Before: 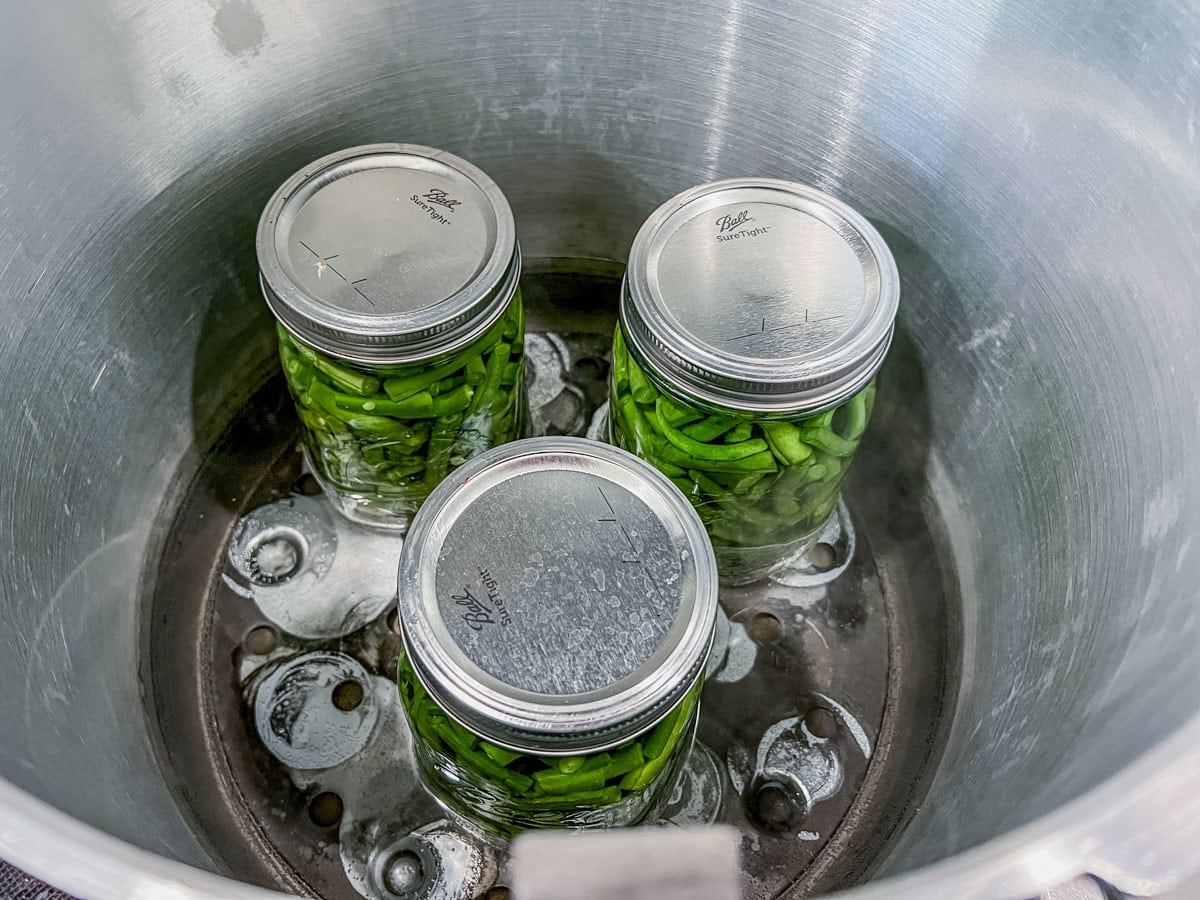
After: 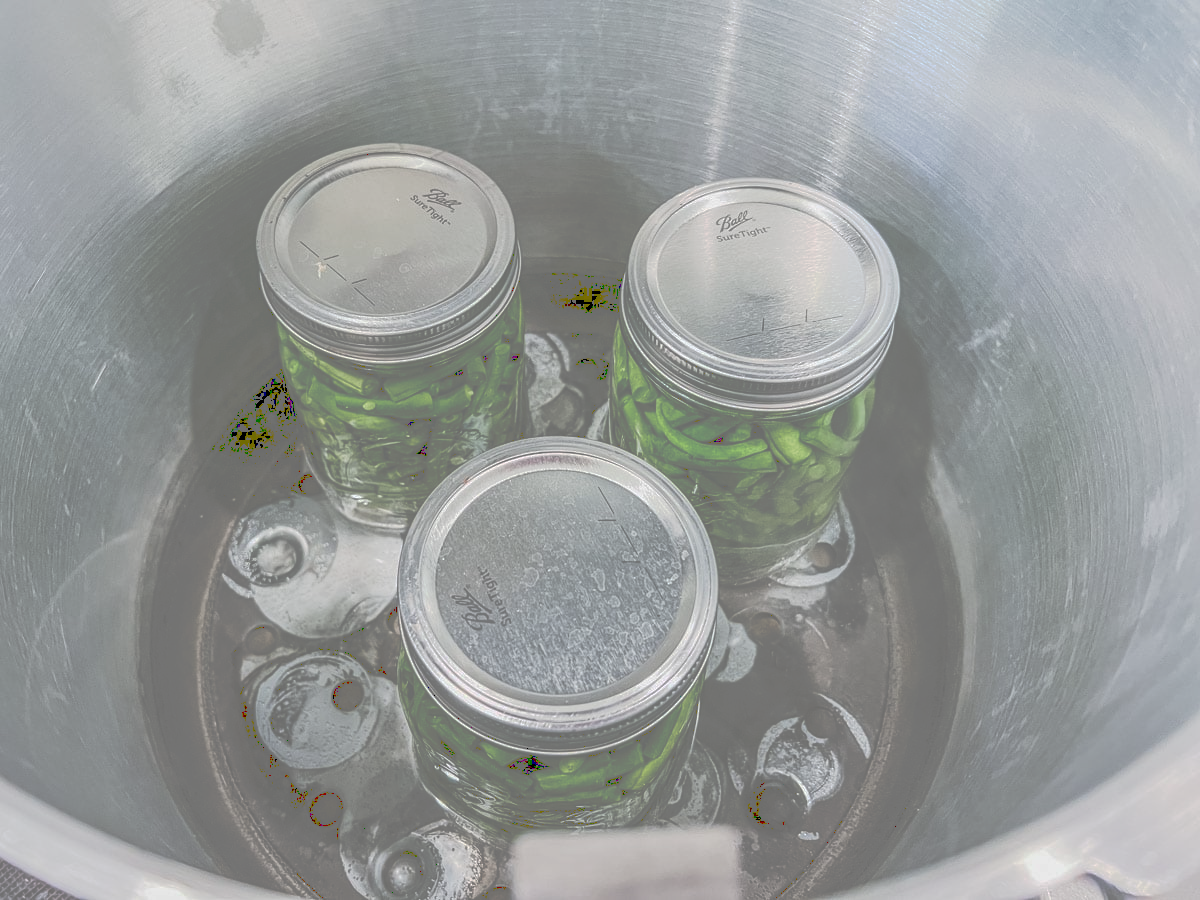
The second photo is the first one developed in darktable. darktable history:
tone curve: curves: ch0 [(0, 0) (0.003, 0.453) (0.011, 0.457) (0.025, 0.457) (0.044, 0.463) (0.069, 0.464) (0.1, 0.471) (0.136, 0.475) (0.177, 0.481) (0.224, 0.486) (0.277, 0.496) (0.335, 0.515) (0.399, 0.544) (0.468, 0.577) (0.543, 0.621) (0.623, 0.67) (0.709, 0.73) (0.801, 0.788) (0.898, 0.848) (1, 1)], preserve colors none
